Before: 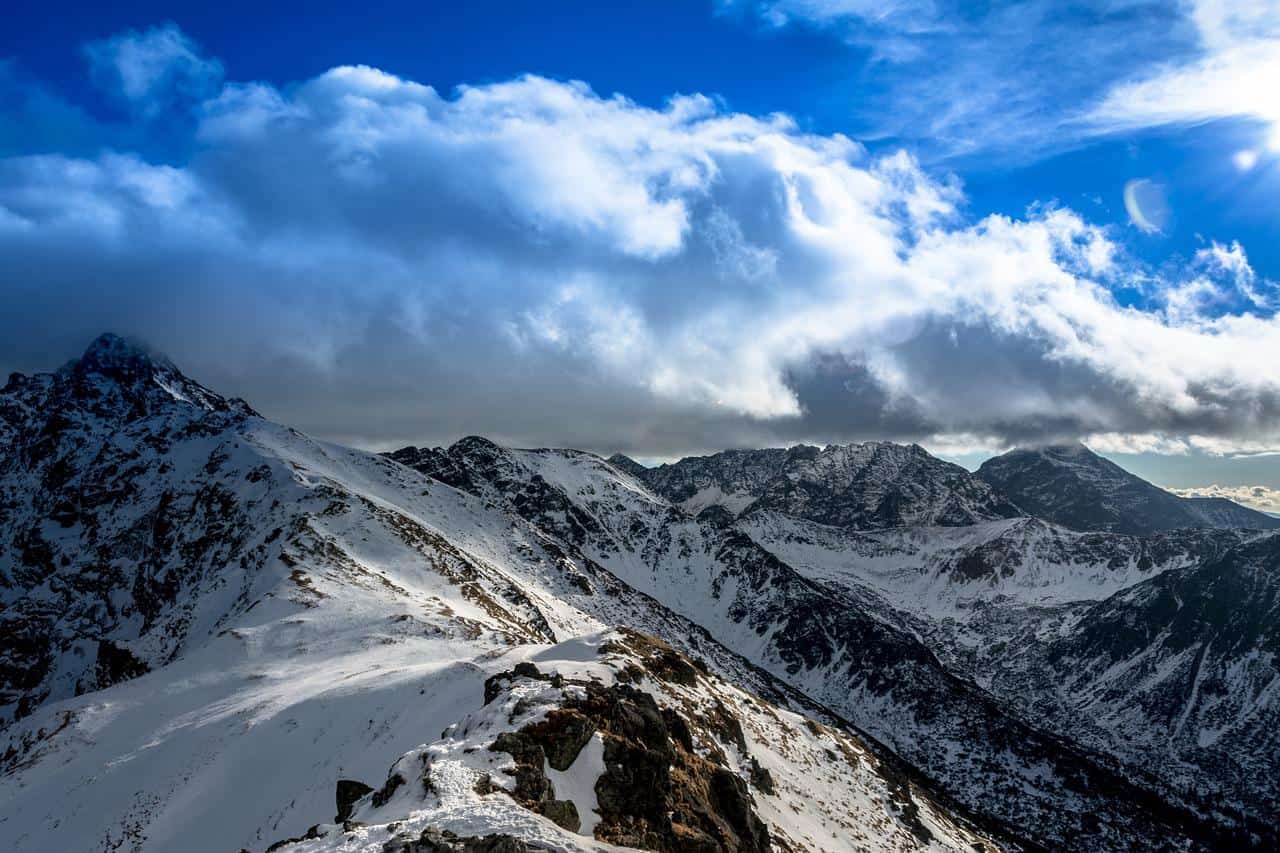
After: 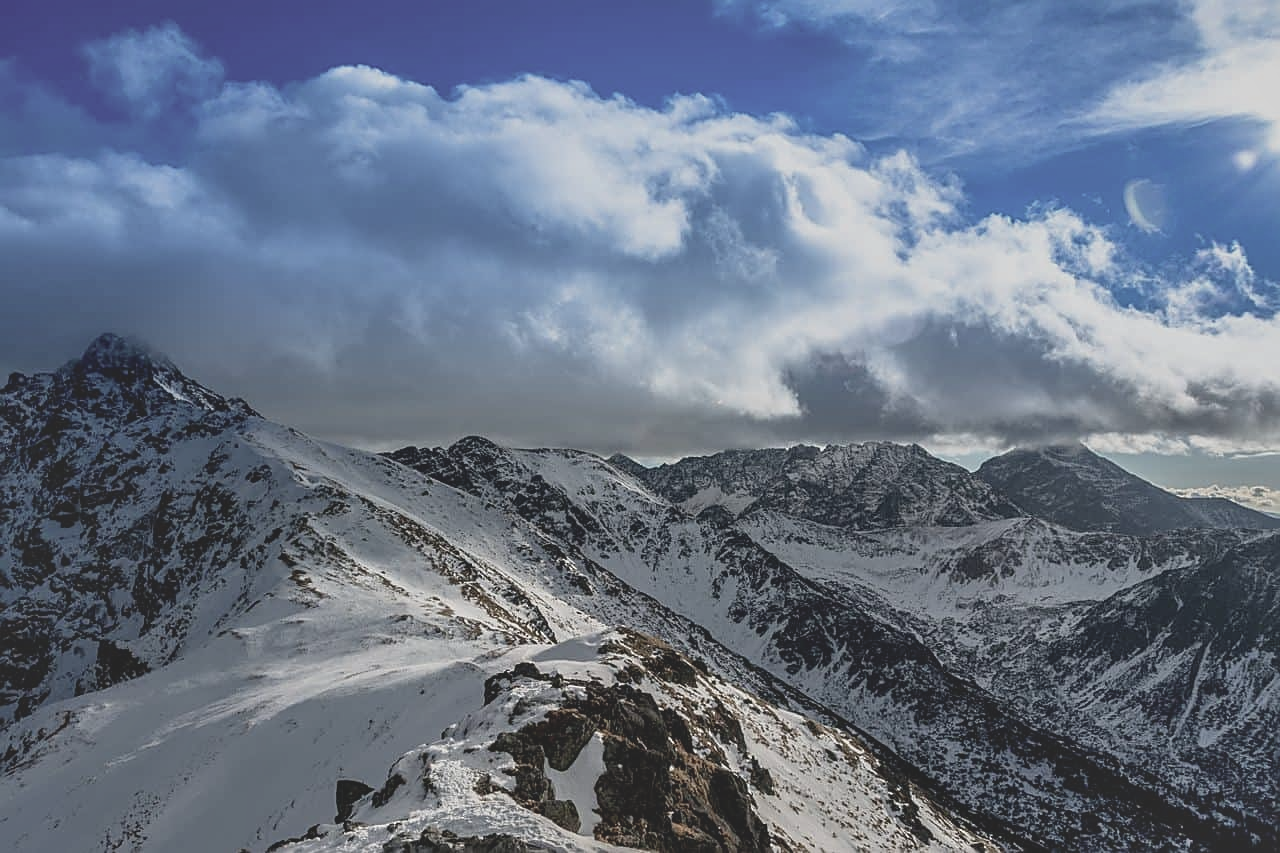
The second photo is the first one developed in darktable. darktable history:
shadows and highlights: low approximation 0.01, soften with gaussian
contrast brightness saturation: contrast -0.26, saturation -0.43
sharpen: on, module defaults
